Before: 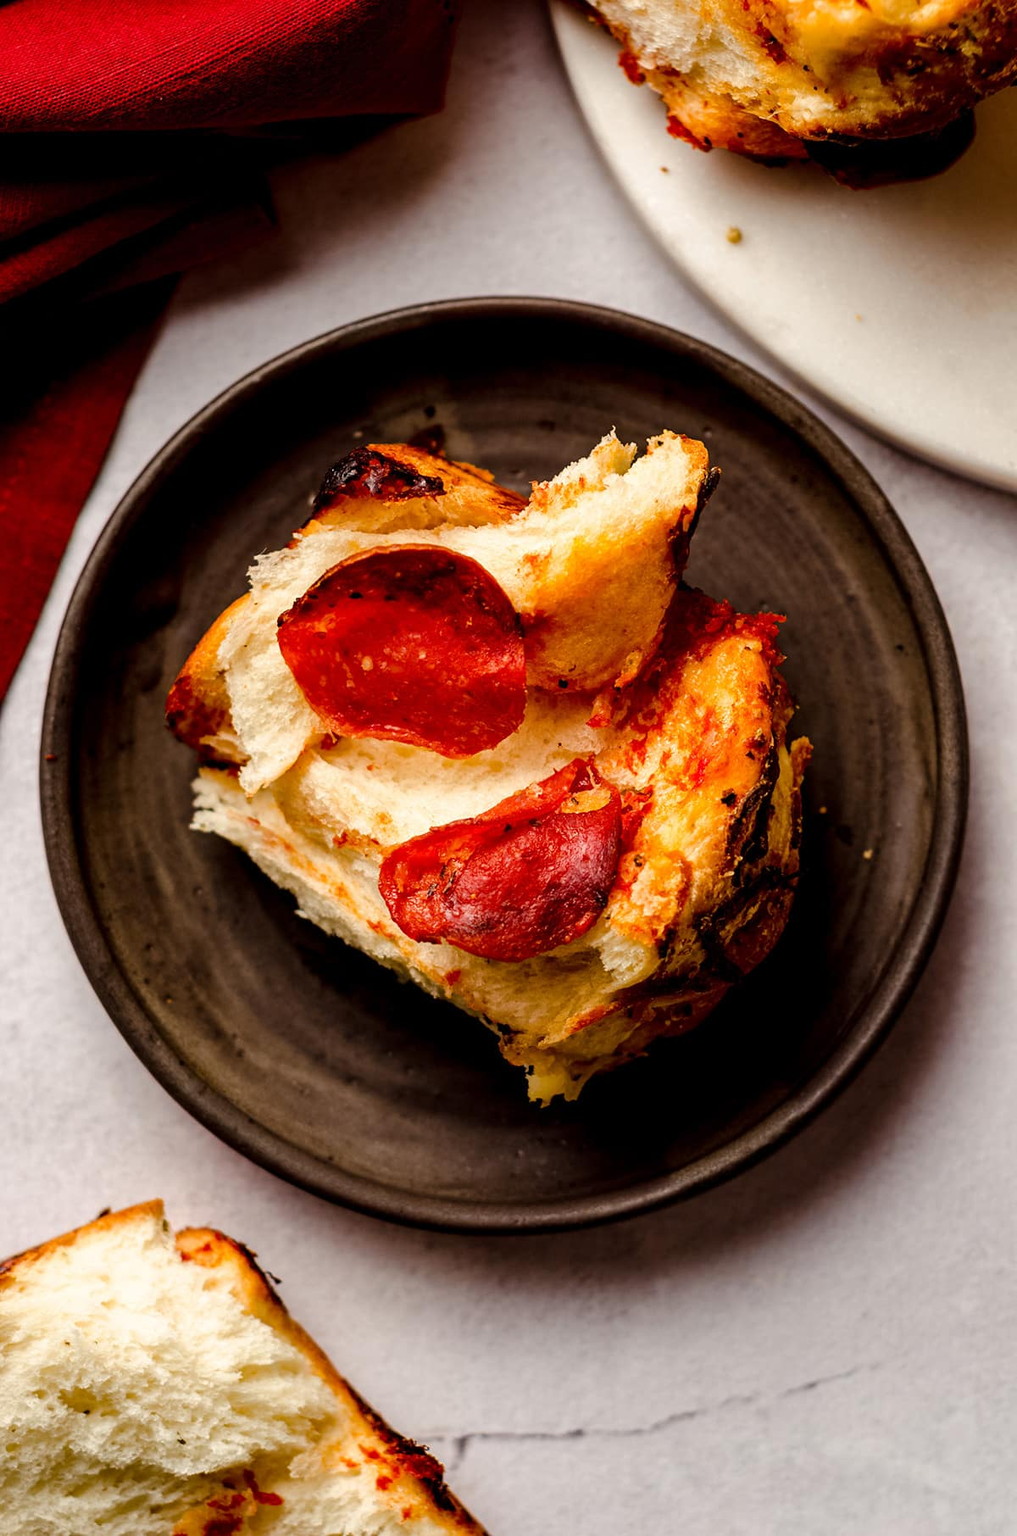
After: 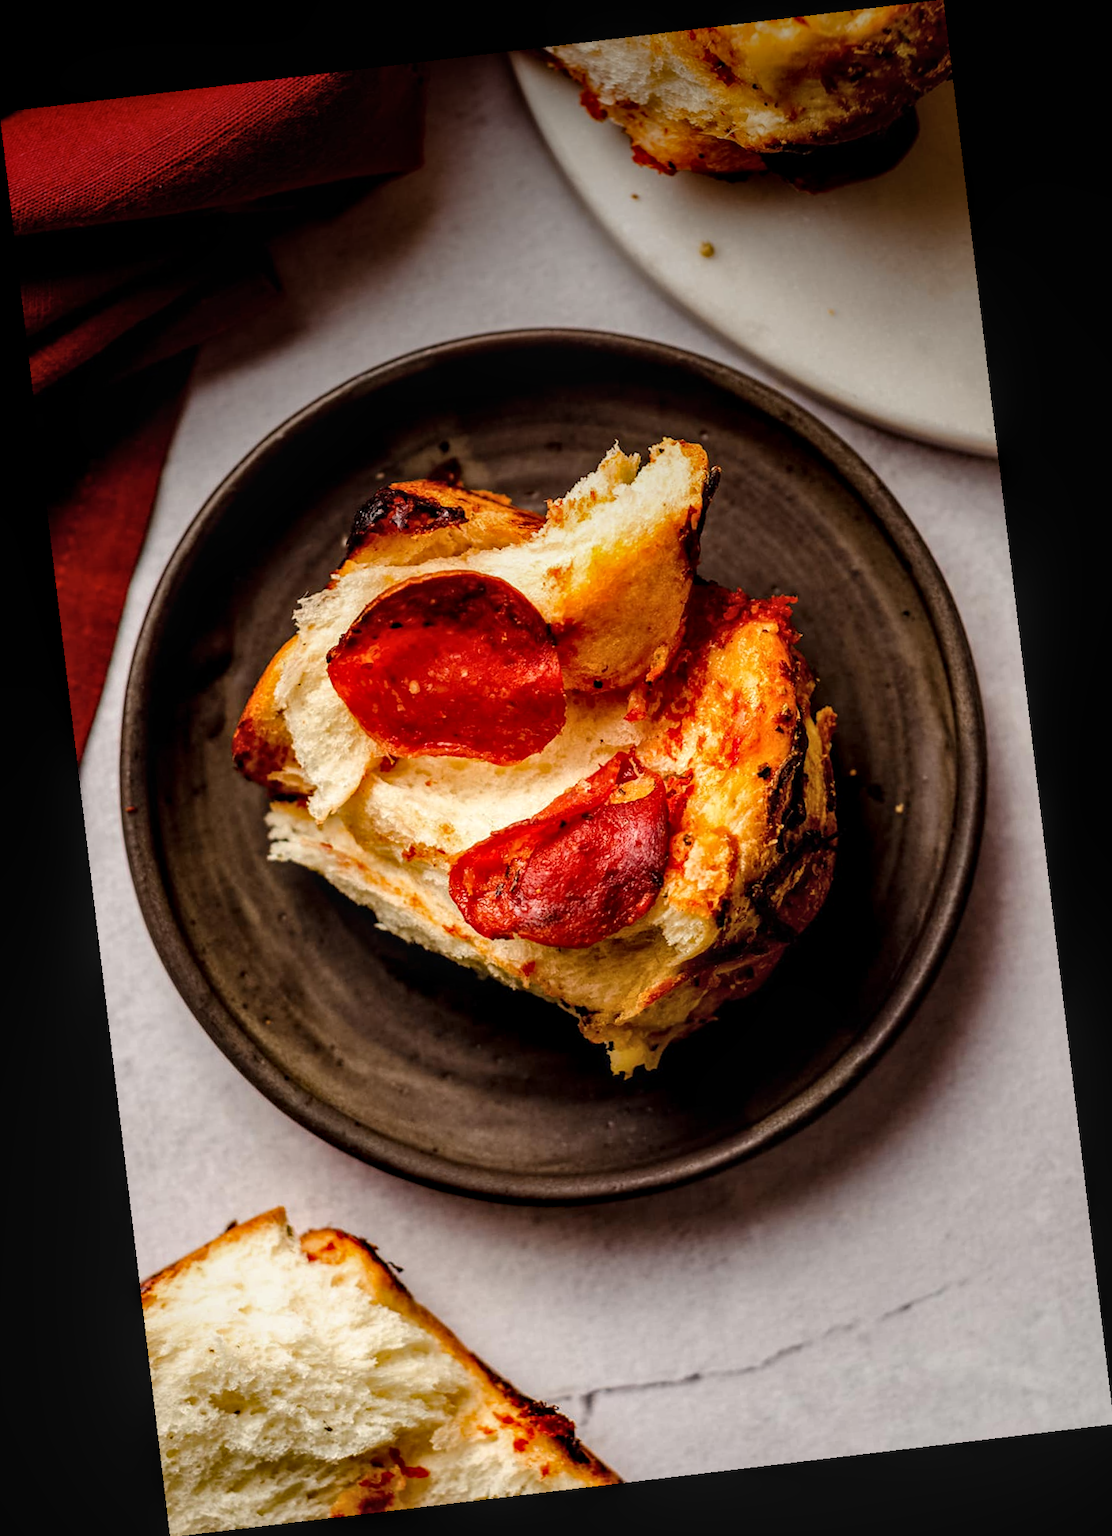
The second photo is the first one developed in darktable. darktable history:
vignetting: fall-off start 97.52%, fall-off radius 100%, brightness -0.574, saturation 0, center (-0.027, 0.404), width/height ratio 1.368, unbound false
local contrast: on, module defaults
rotate and perspective: rotation -6.83°, automatic cropping off
